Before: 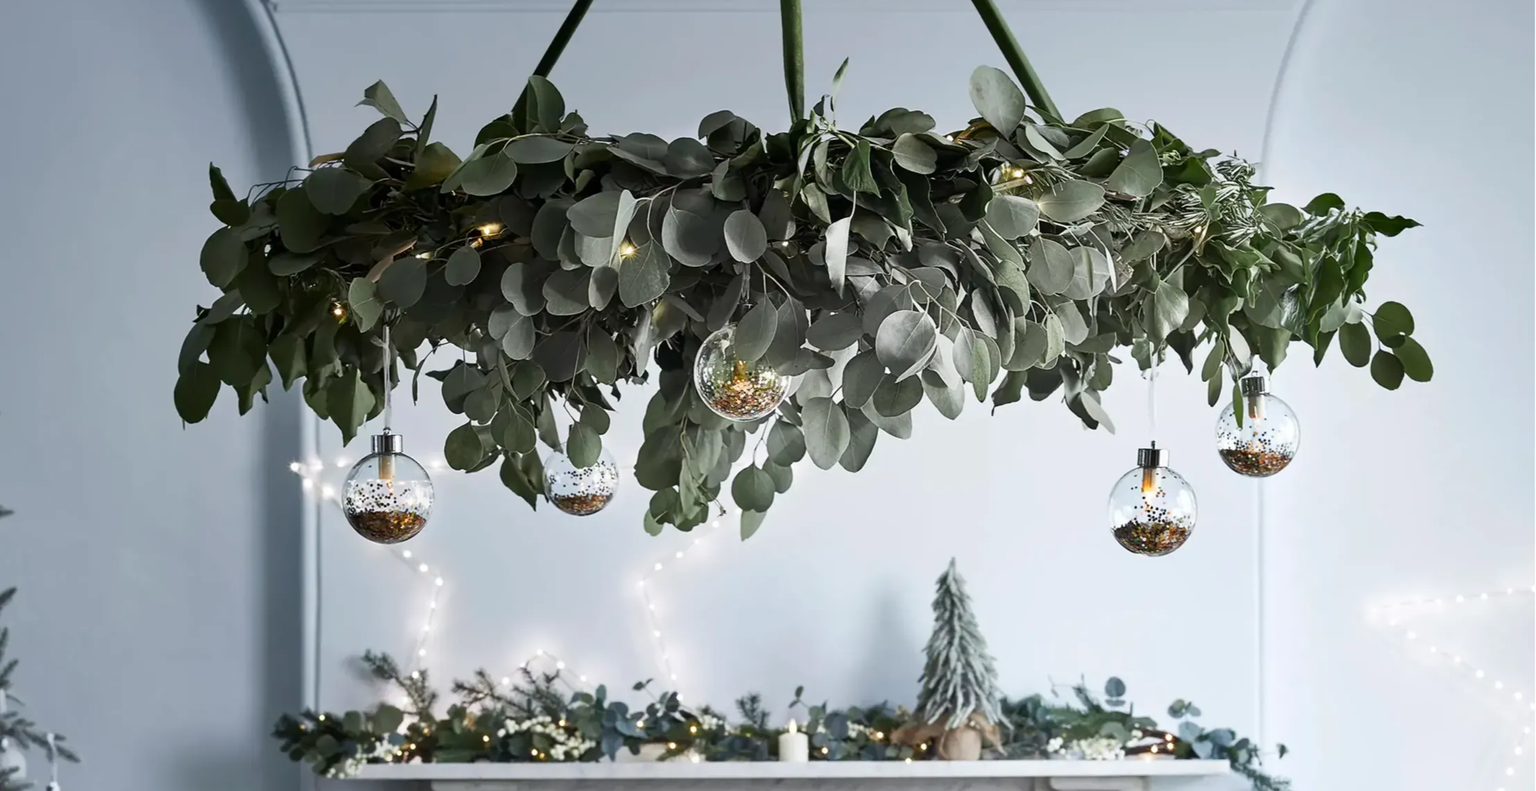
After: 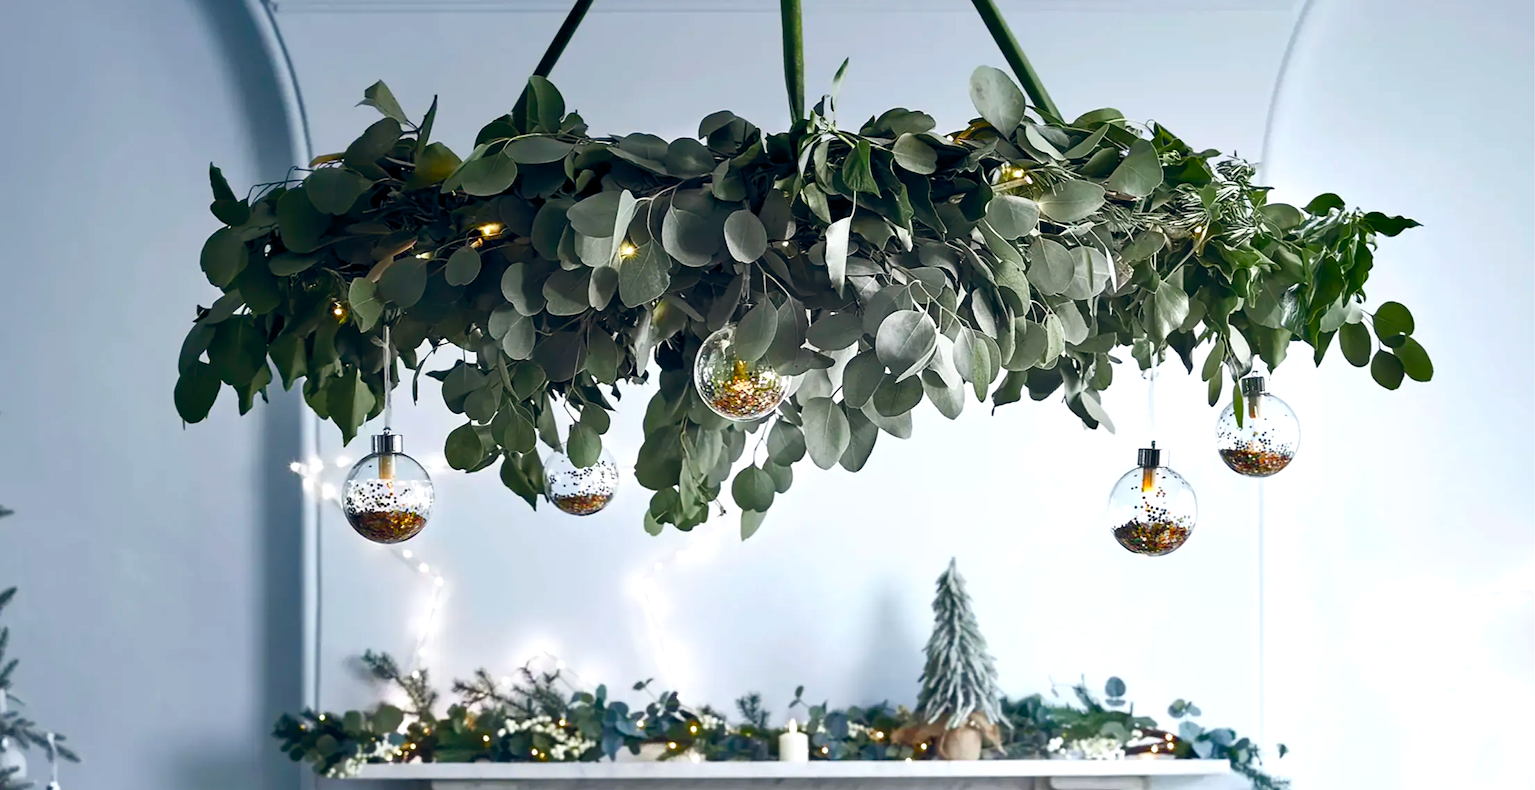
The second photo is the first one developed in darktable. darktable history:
color balance rgb: global offset › chroma 0.092%, global offset › hue 249.78°, linear chroma grading › global chroma 18.484%, perceptual saturation grading › global saturation 19.856%, perceptual saturation grading › highlights -24.855%, perceptual saturation grading › shadows 49.968%, perceptual brilliance grading › global brilliance 1.198%, perceptual brilliance grading › highlights 7.767%, perceptual brilliance grading › shadows -3.252%
